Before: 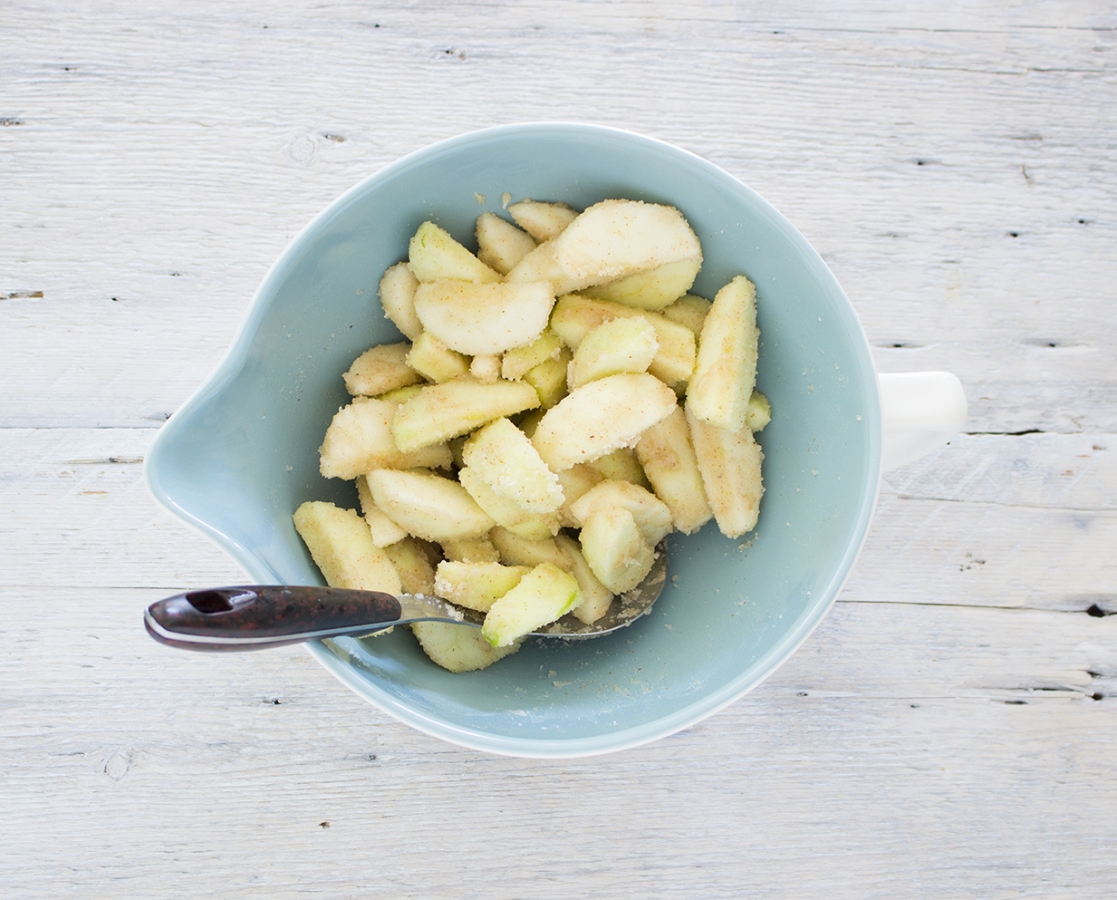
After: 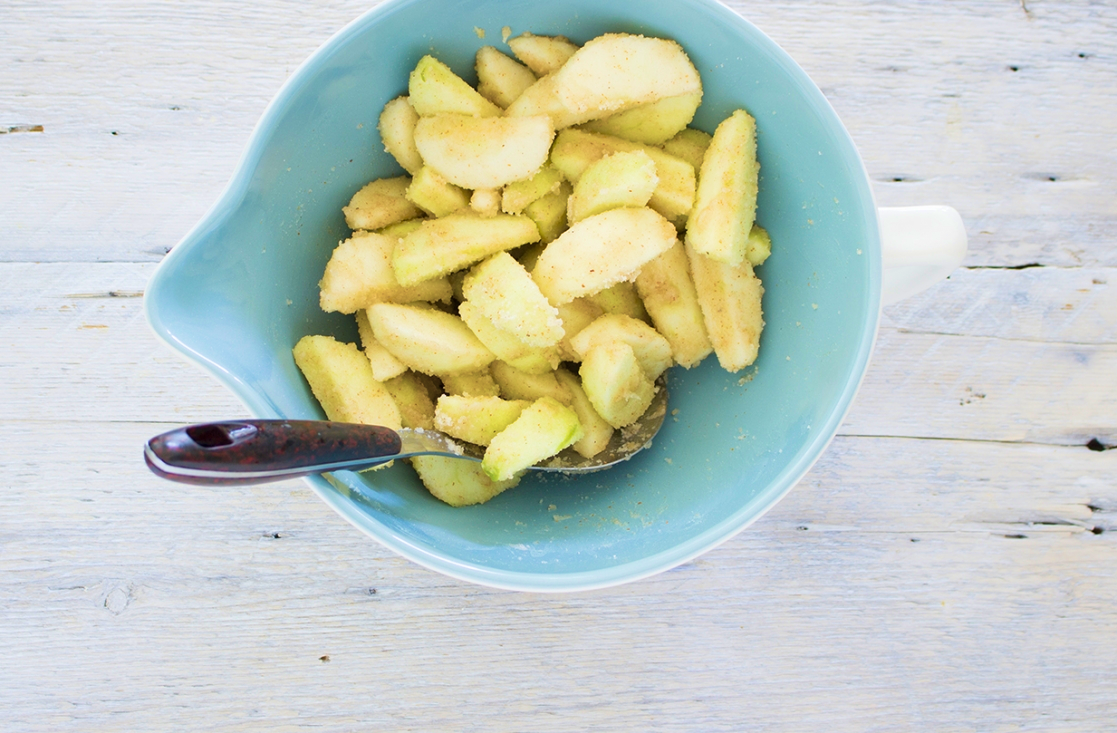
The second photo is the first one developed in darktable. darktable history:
crop and rotate: top 18.452%
velvia: strength 66.71%, mid-tones bias 0.966
